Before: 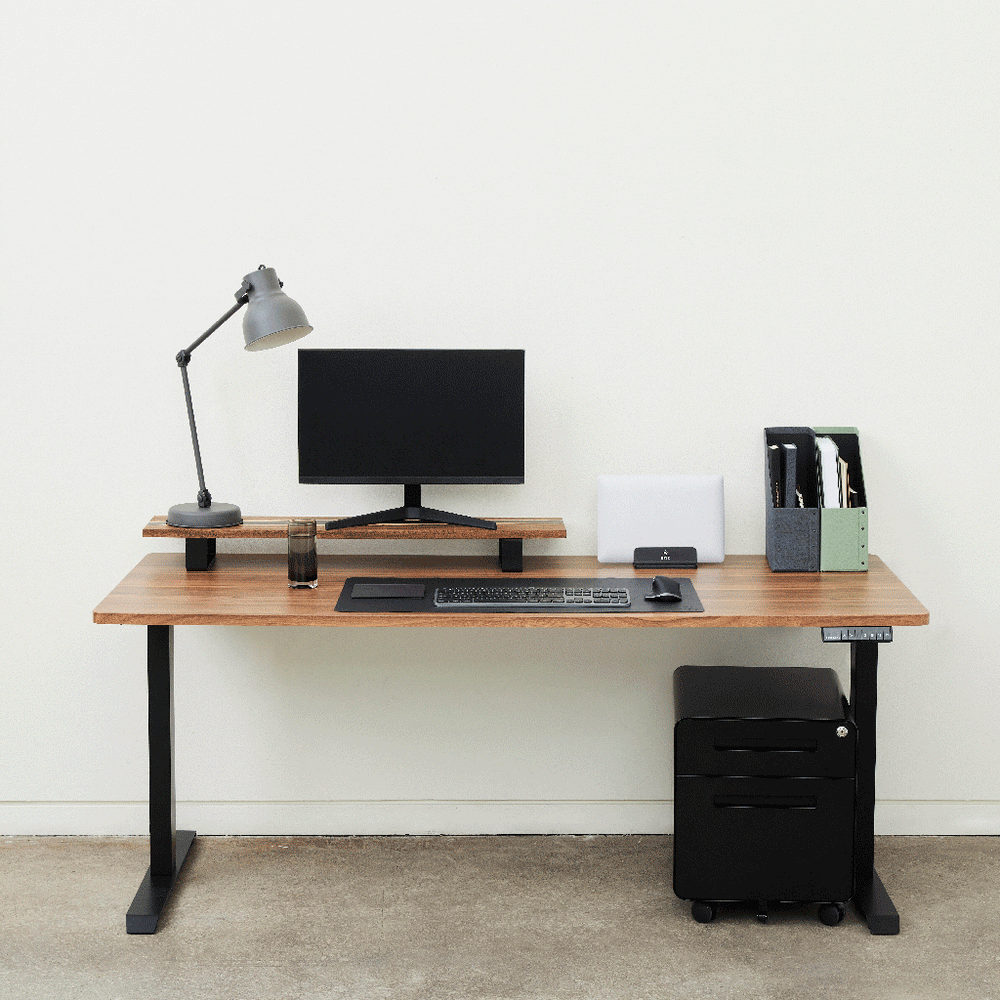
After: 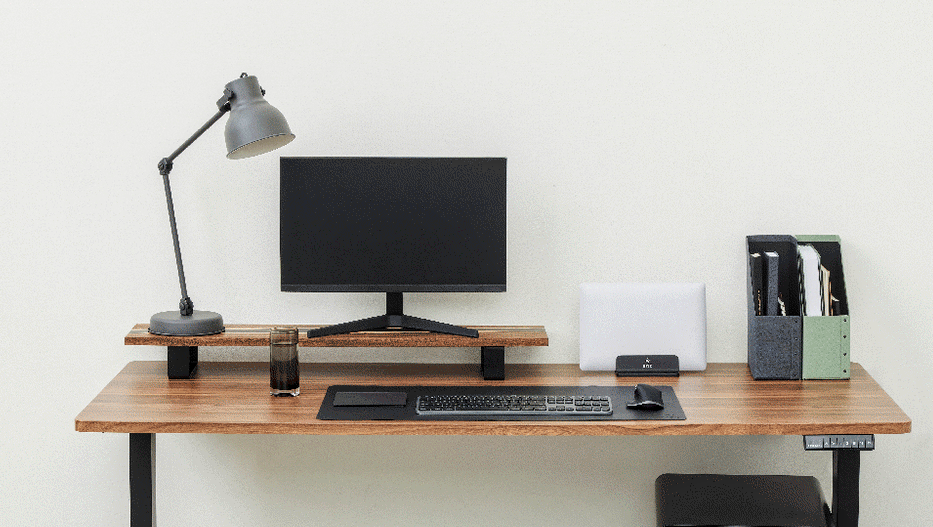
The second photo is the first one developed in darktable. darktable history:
local contrast: on, module defaults
crop: left 1.811%, top 19.297%, right 4.802%, bottom 27.967%
